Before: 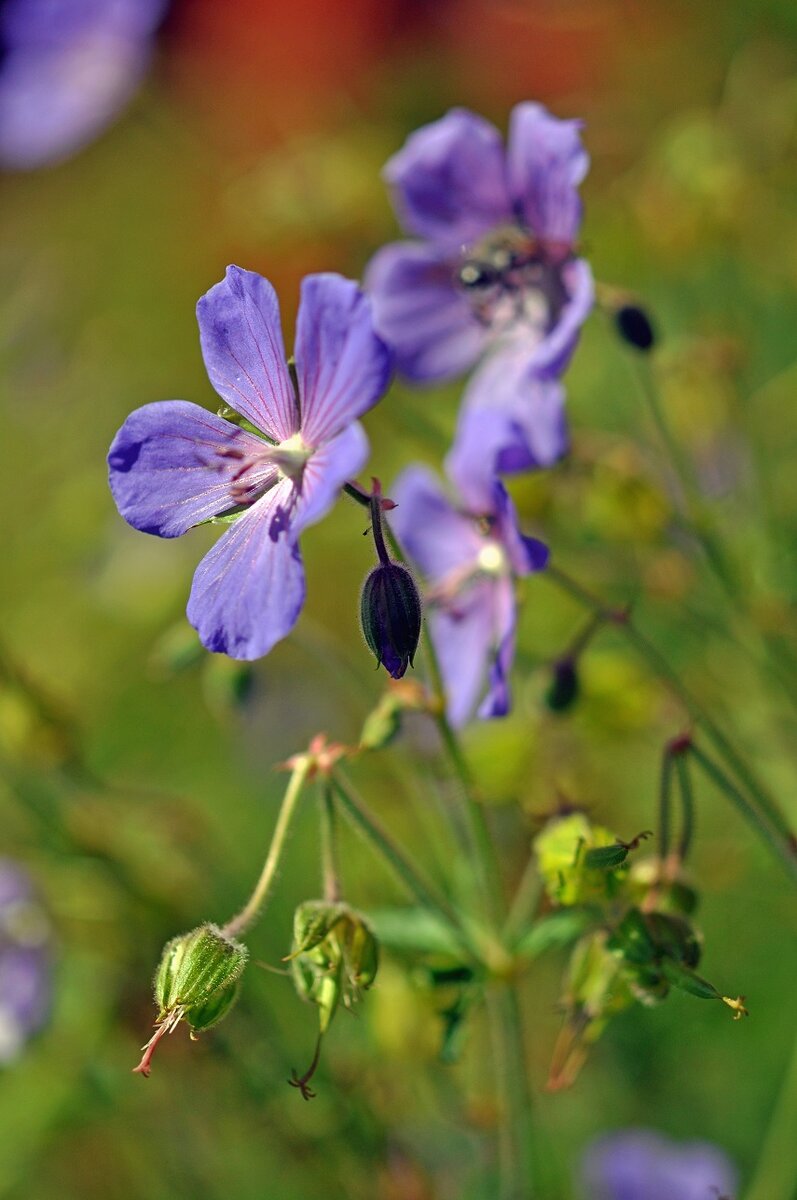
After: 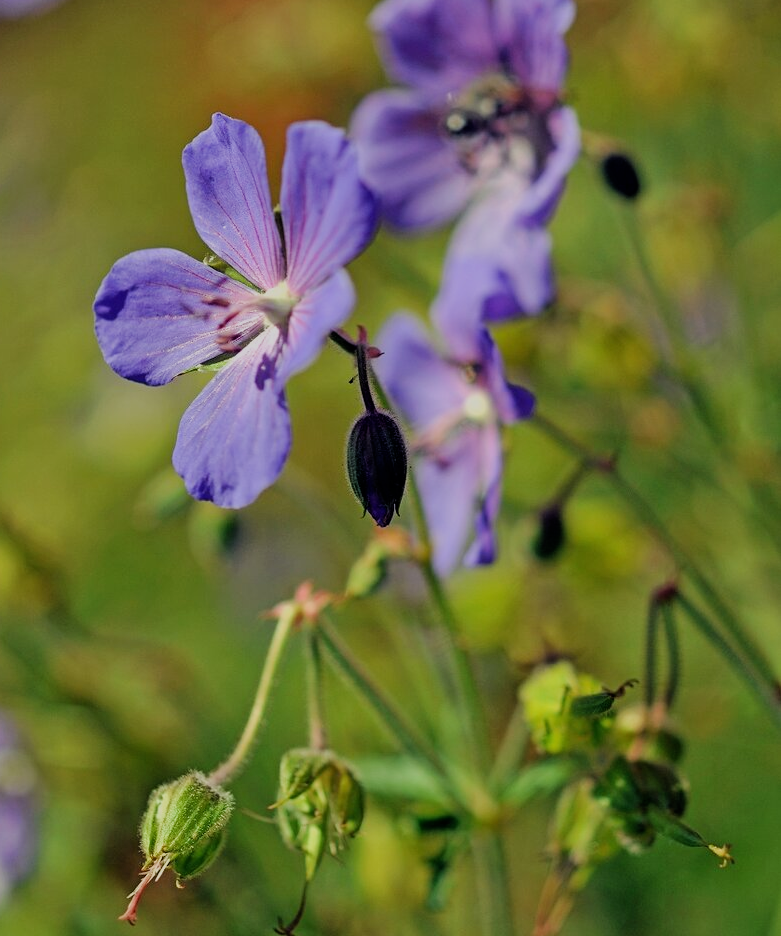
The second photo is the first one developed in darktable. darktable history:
crop and rotate: left 1.82%, top 12.672%, right 0.144%, bottom 9.266%
filmic rgb: black relative exposure -9.23 EV, white relative exposure 6.77 EV, hardness 3.08, contrast 1.05
